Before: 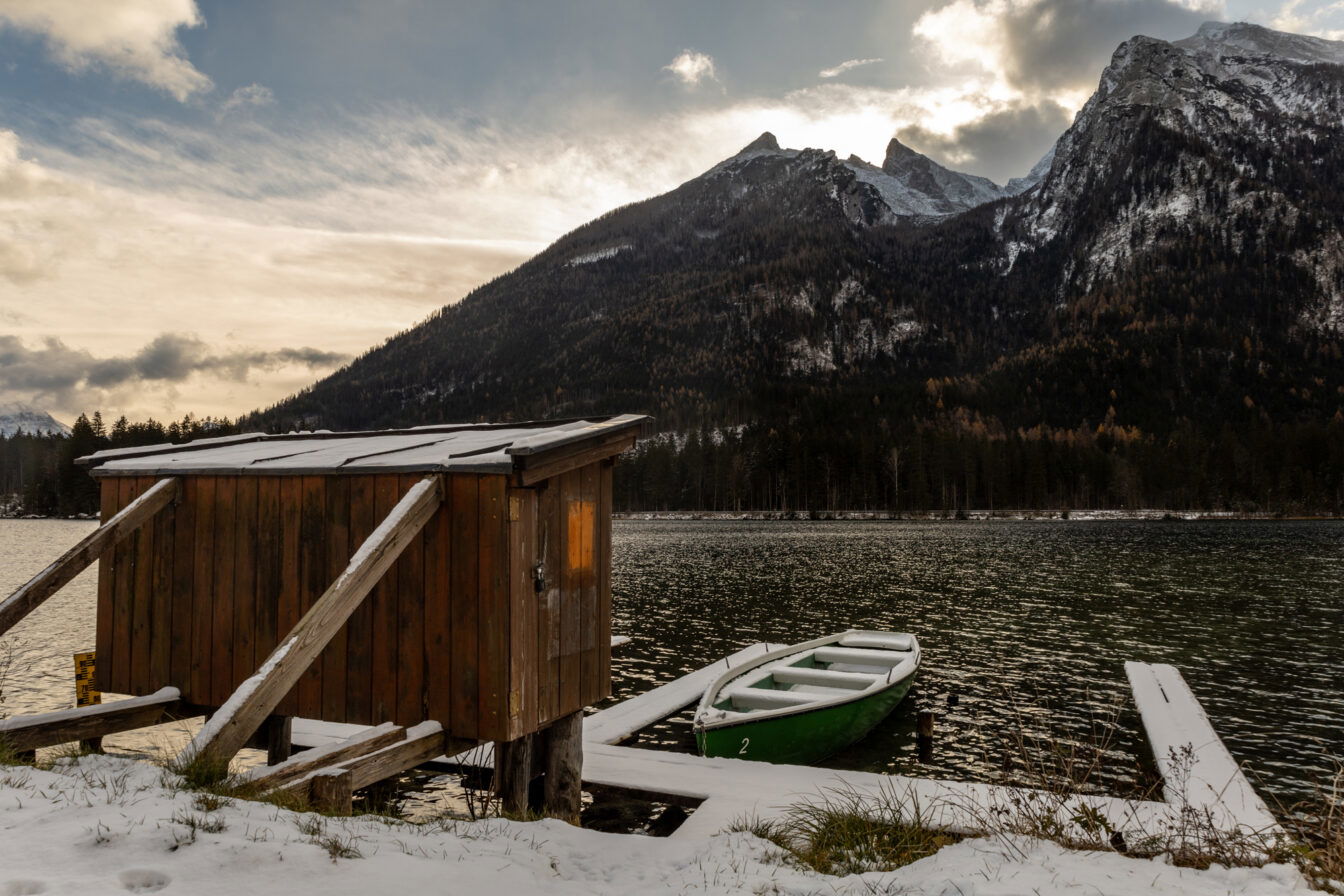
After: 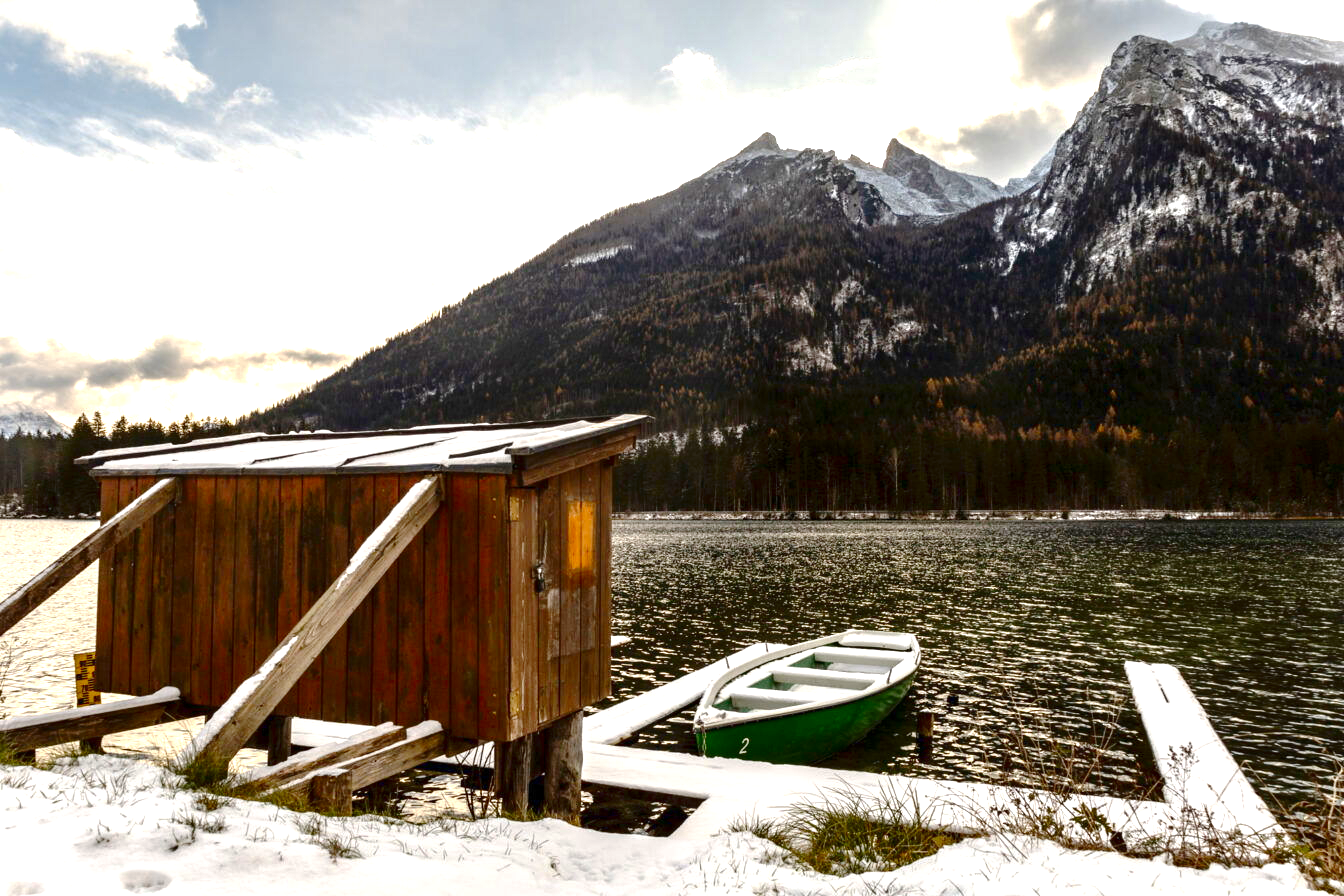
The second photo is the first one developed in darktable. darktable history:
contrast brightness saturation: brightness -0.248, saturation 0.198
exposure: black level correction 0, exposure 1.458 EV, compensate highlight preservation false
base curve: curves: ch0 [(0, 0) (0.158, 0.273) (0.879, 0.895) (1, 1)], preserve colors none
